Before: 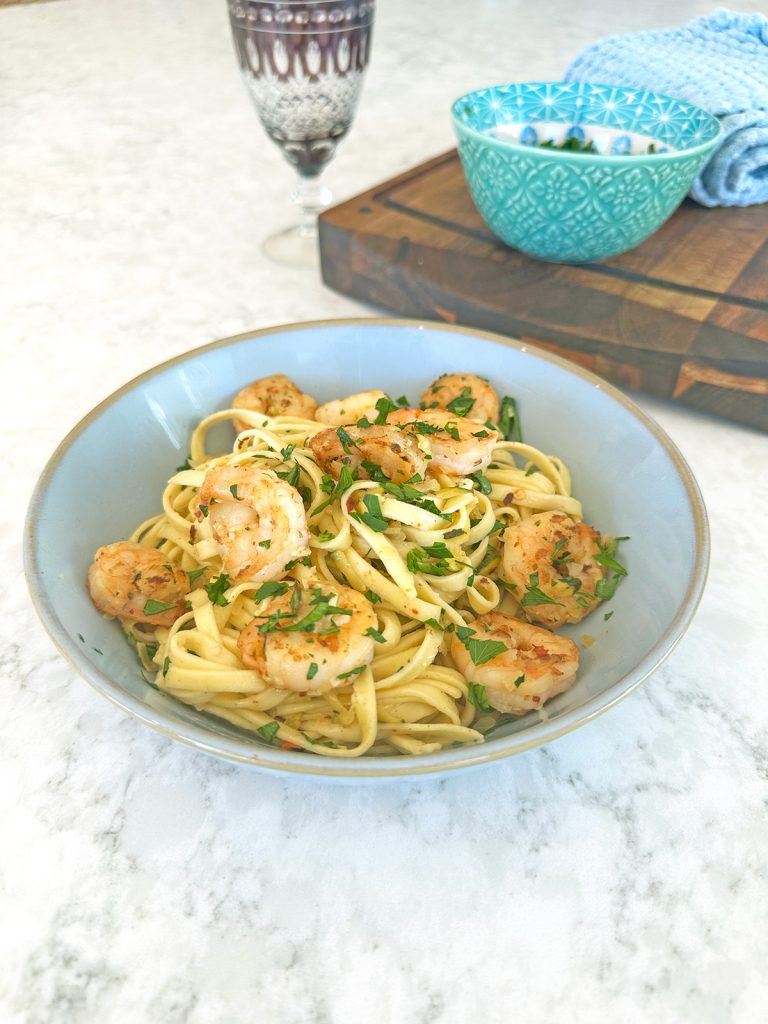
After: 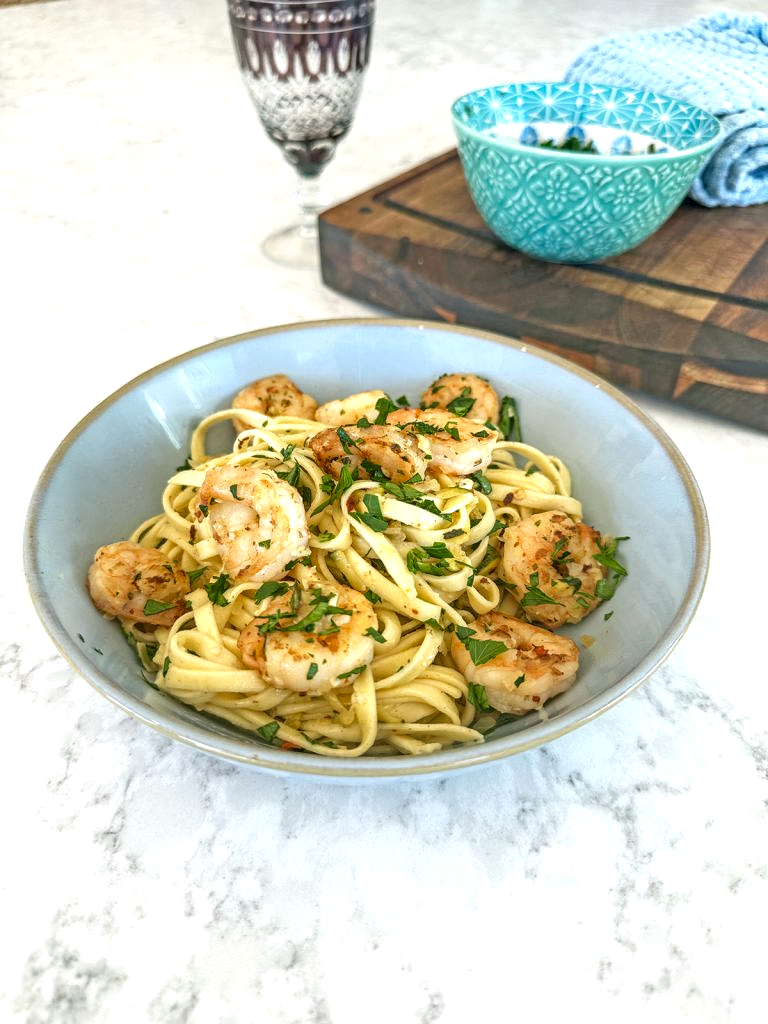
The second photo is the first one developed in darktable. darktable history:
local contrast: highlights 60%, shadows 60%, detail 160%
exposure: exposure 0.081 EV, compensate highlight preservation false
